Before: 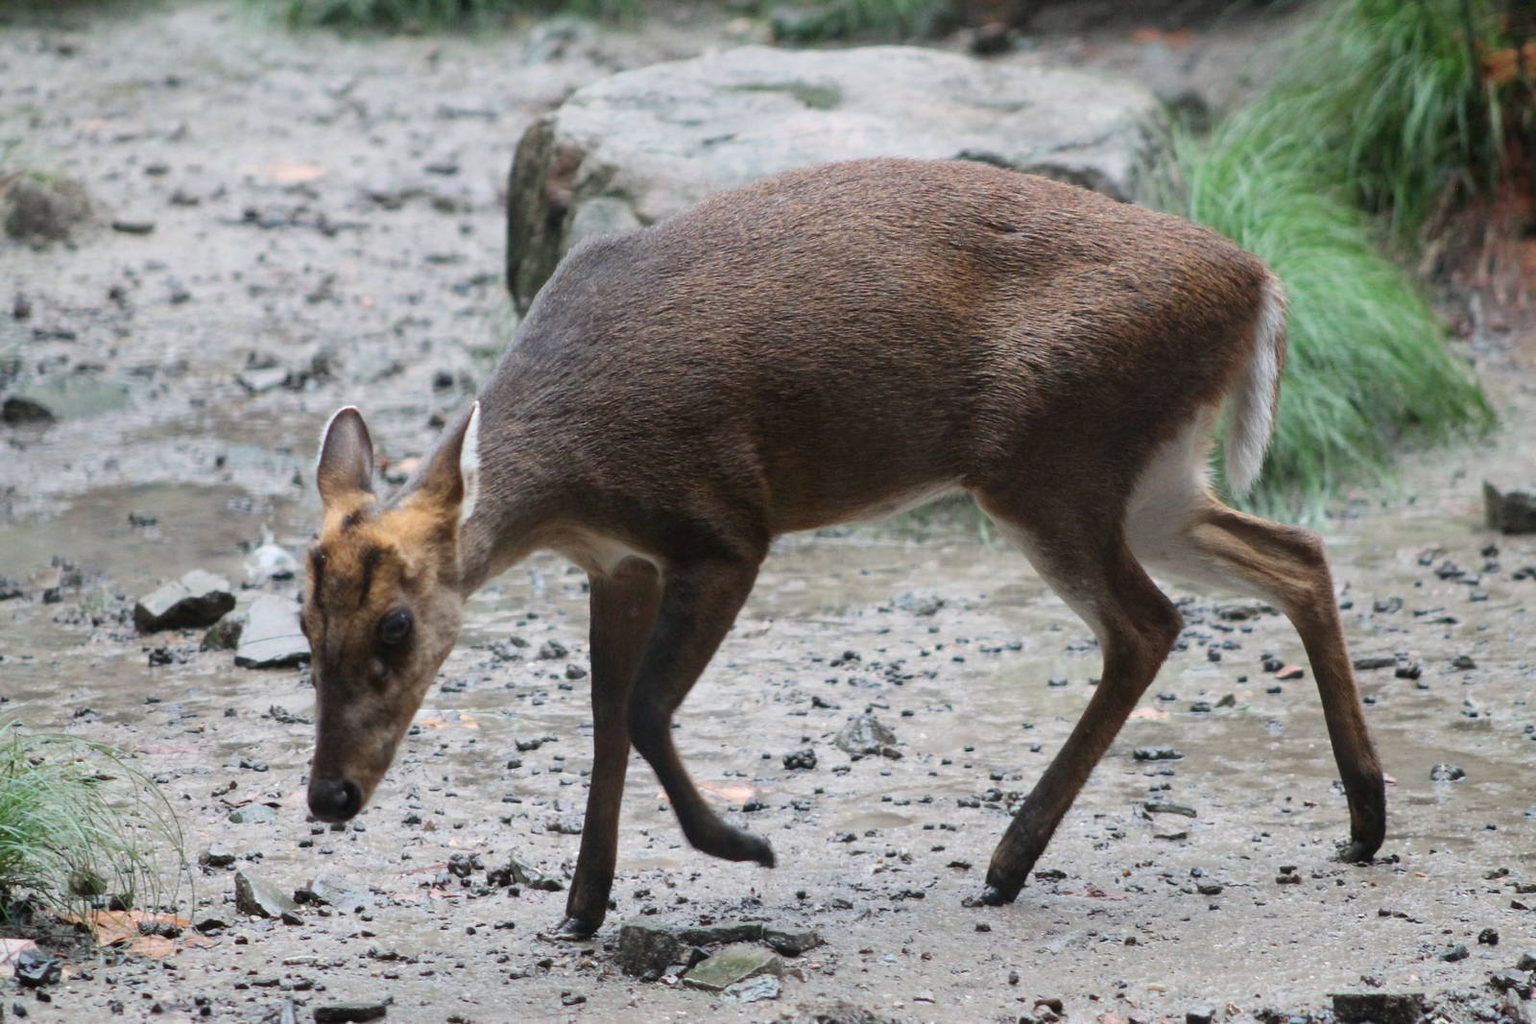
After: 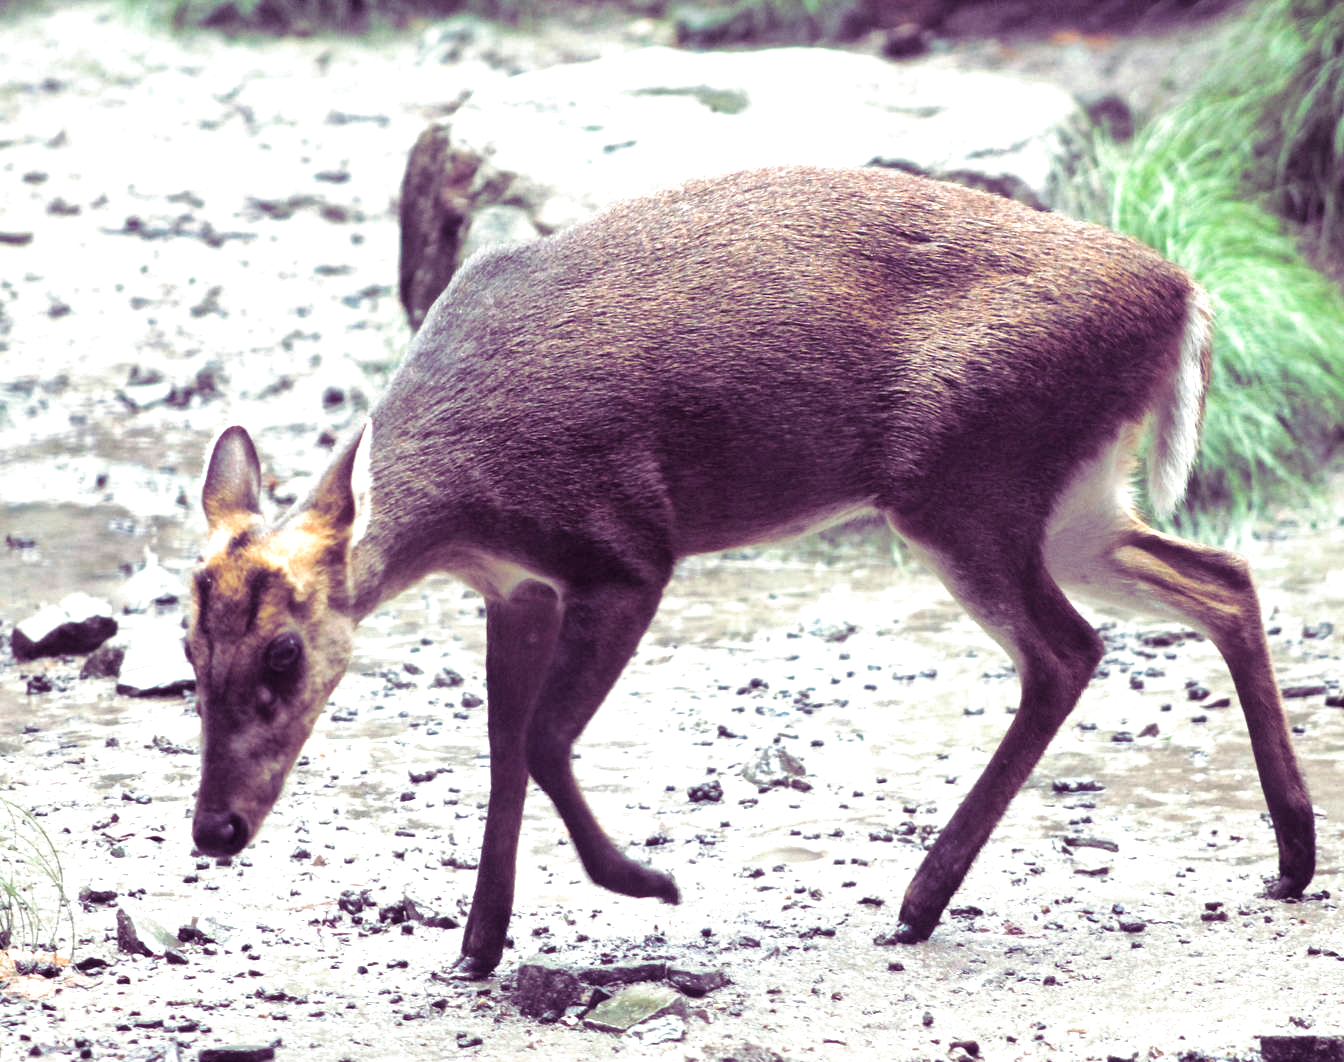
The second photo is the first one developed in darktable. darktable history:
exposure: black level correction 0, exposure 1.1 EV, compensate highlight preservation false
local contrast: mode bilateral grid, contrast 20, coarseness 50, detail 140%, midtone range 0.2
crop: left 8.026%, right 7.374%
split-toning: shadows › hue 277.2°, shadows › saturation 0.74
